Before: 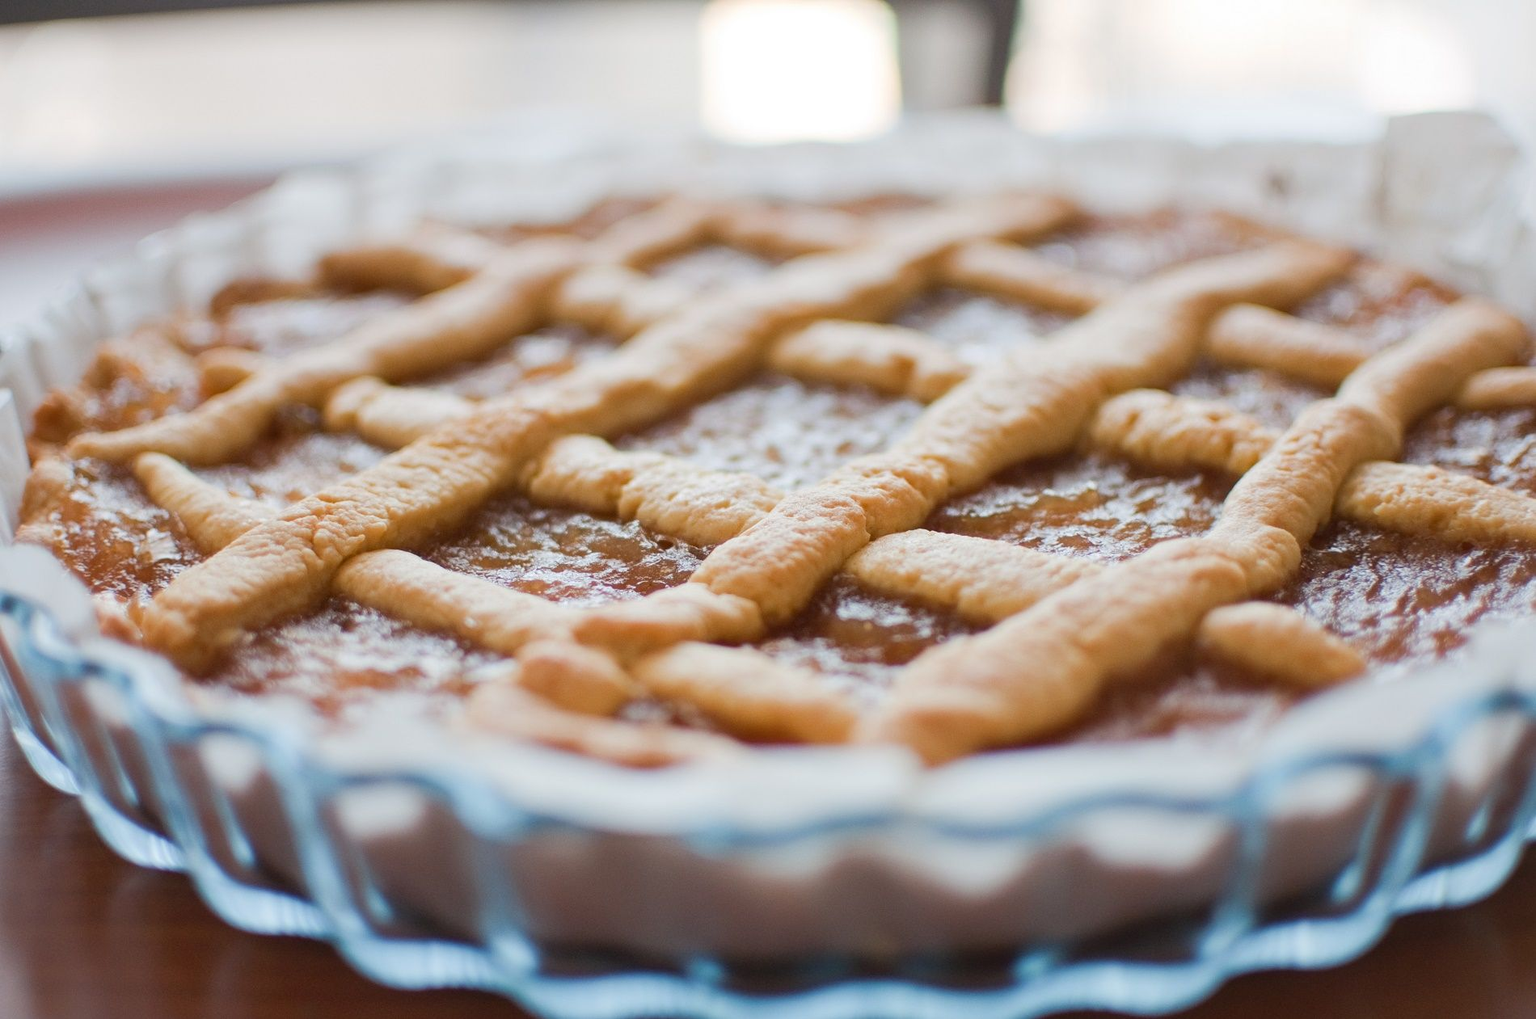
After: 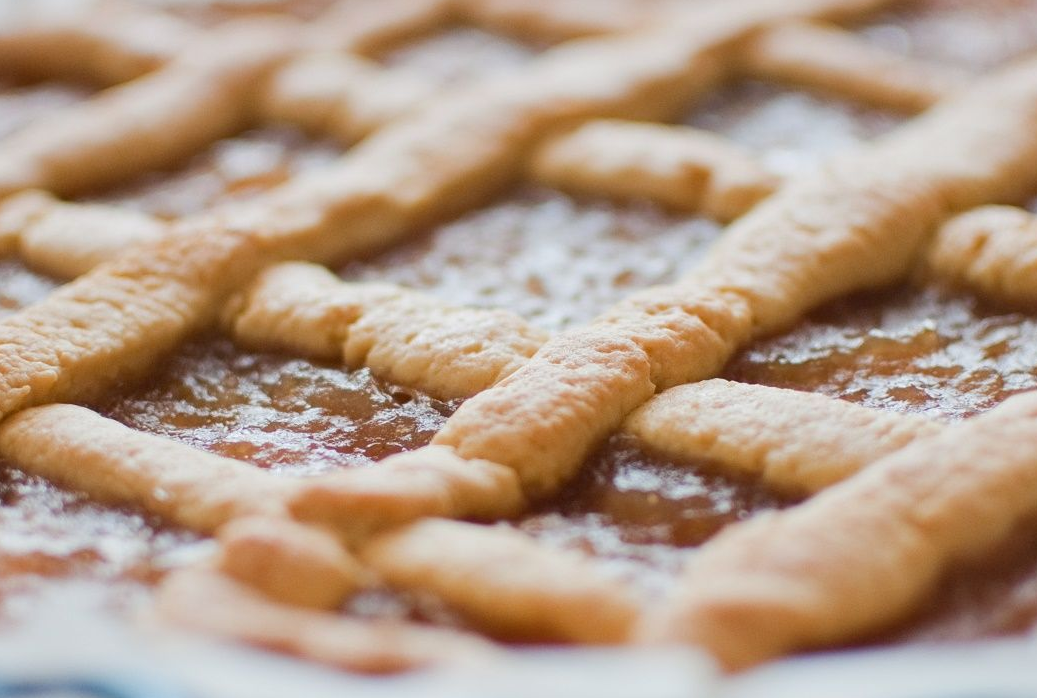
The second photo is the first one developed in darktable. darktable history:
crop and rotate: left 22.201%, top 21.962%, right 23.179%, bottom 22.606%
